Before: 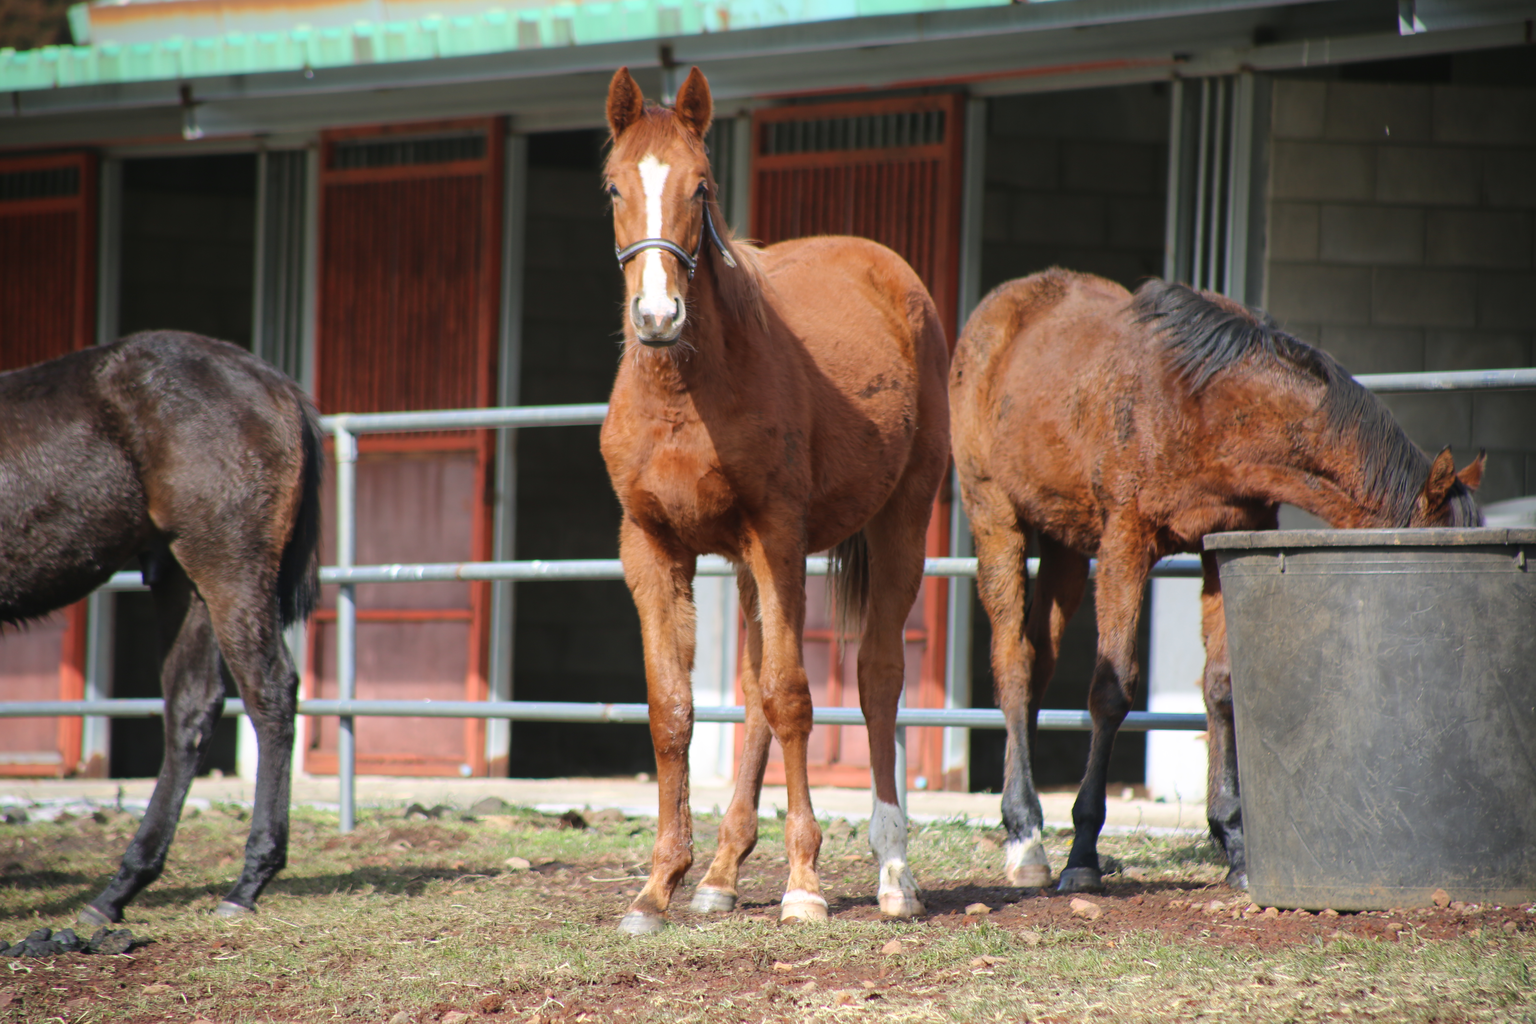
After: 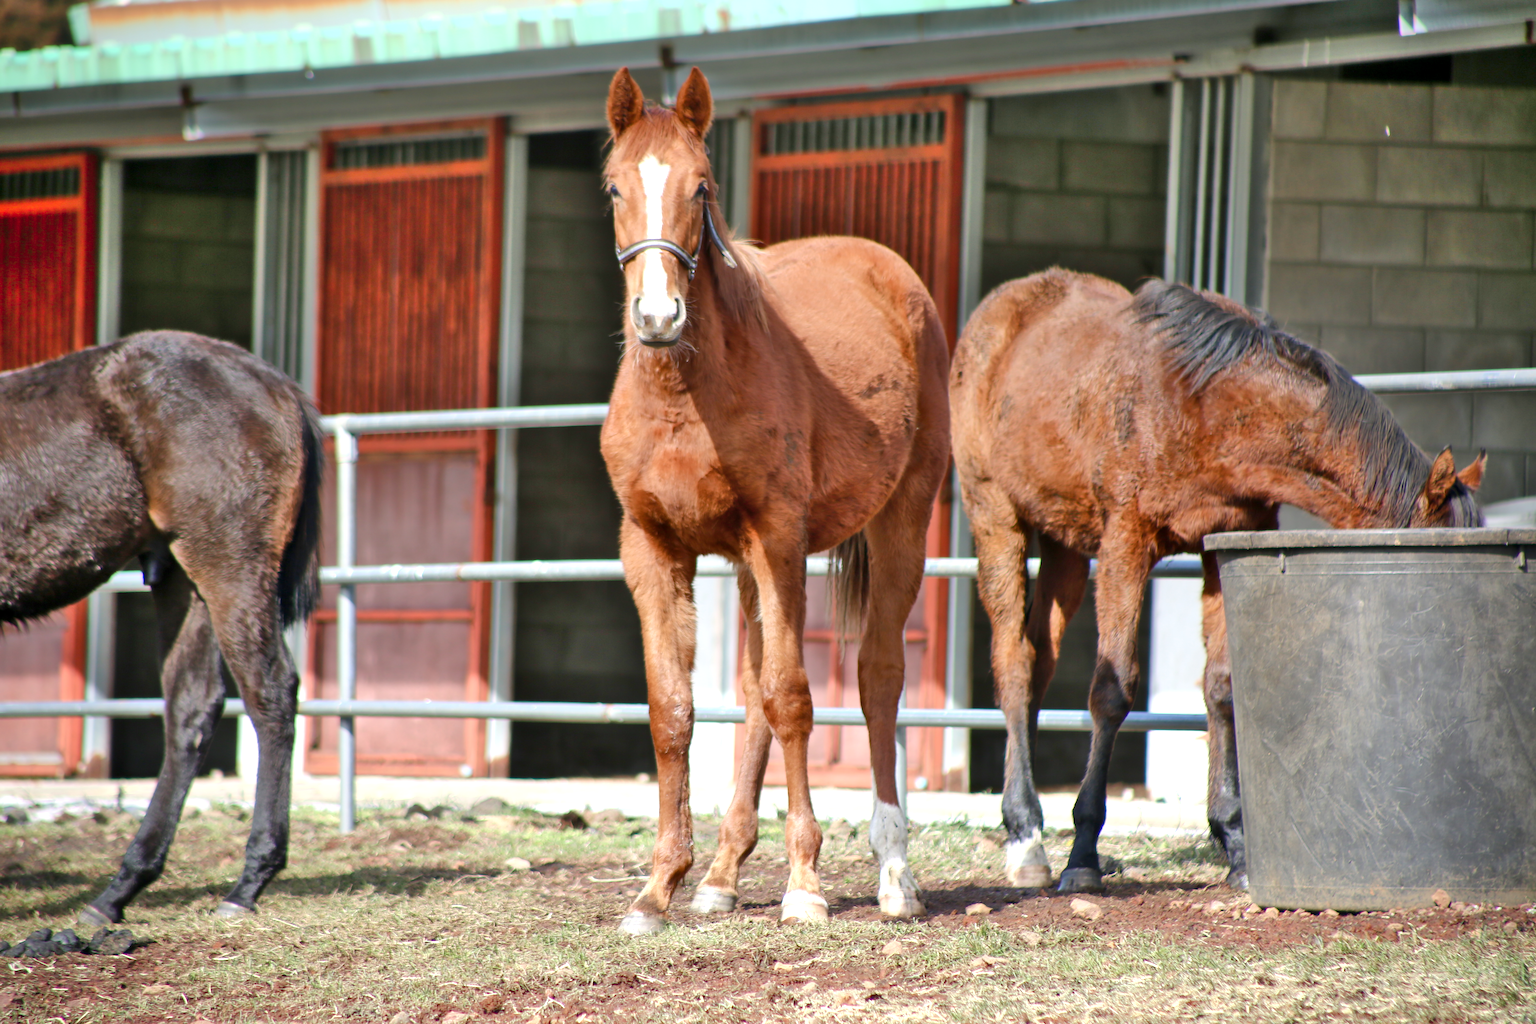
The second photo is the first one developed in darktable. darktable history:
color balance rgb: global offset › luminance -0.514%, perceptual saturation grading › global saturation 0.545%, perceptual saturation grading › highlights -30.386%, perceptual saturation grading › shadows 19.423%, global vibrance 20%
exposure: black level correction 0.001, exposure 0.5 EV, compensate exposure bias true, compensate highlight preservation false
shadows and highlights: shadows 75.35, highlights -24.11, soften with gaussian
